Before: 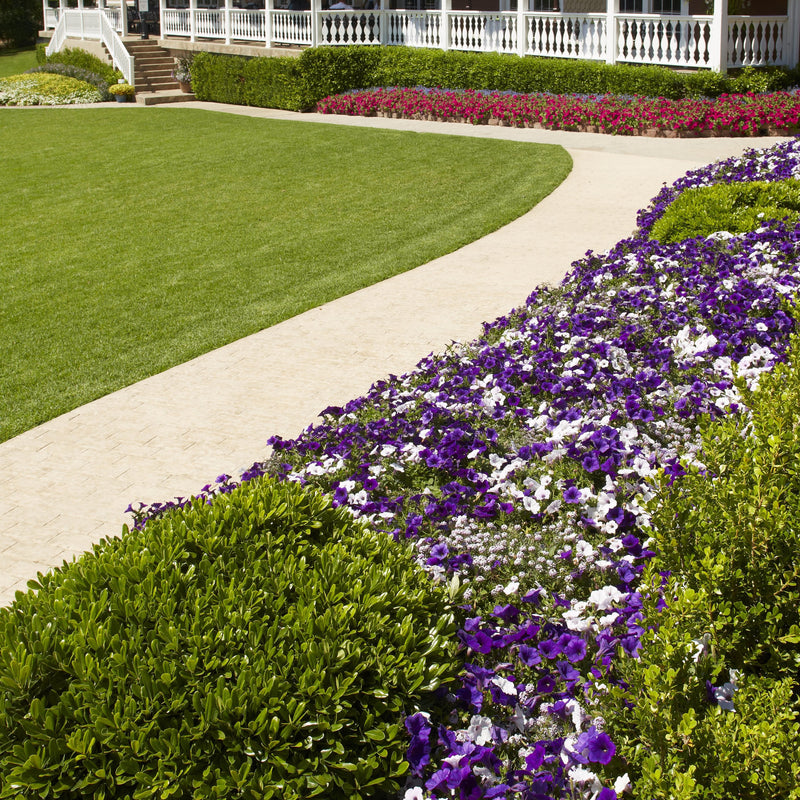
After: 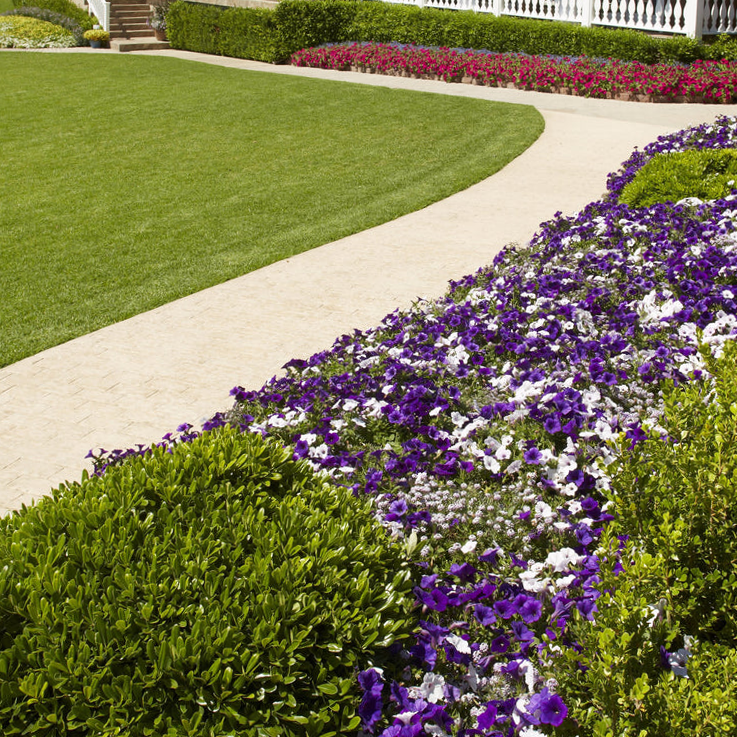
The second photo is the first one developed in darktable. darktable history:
crop and rotate: angle -1.96°, left 3.097%, top 4.154%, right 1.586%, bottom 0.529%
